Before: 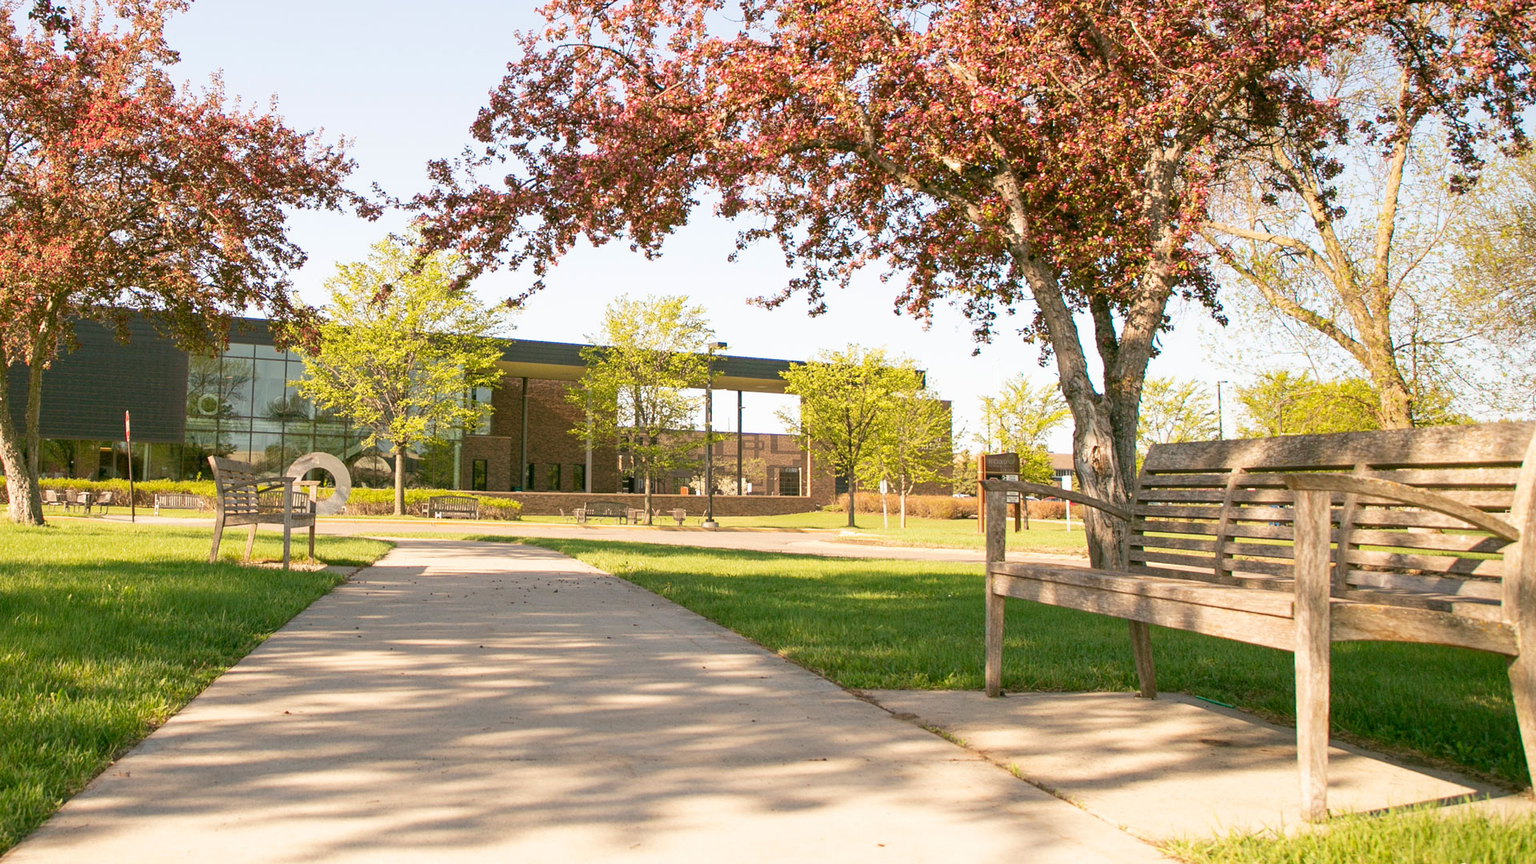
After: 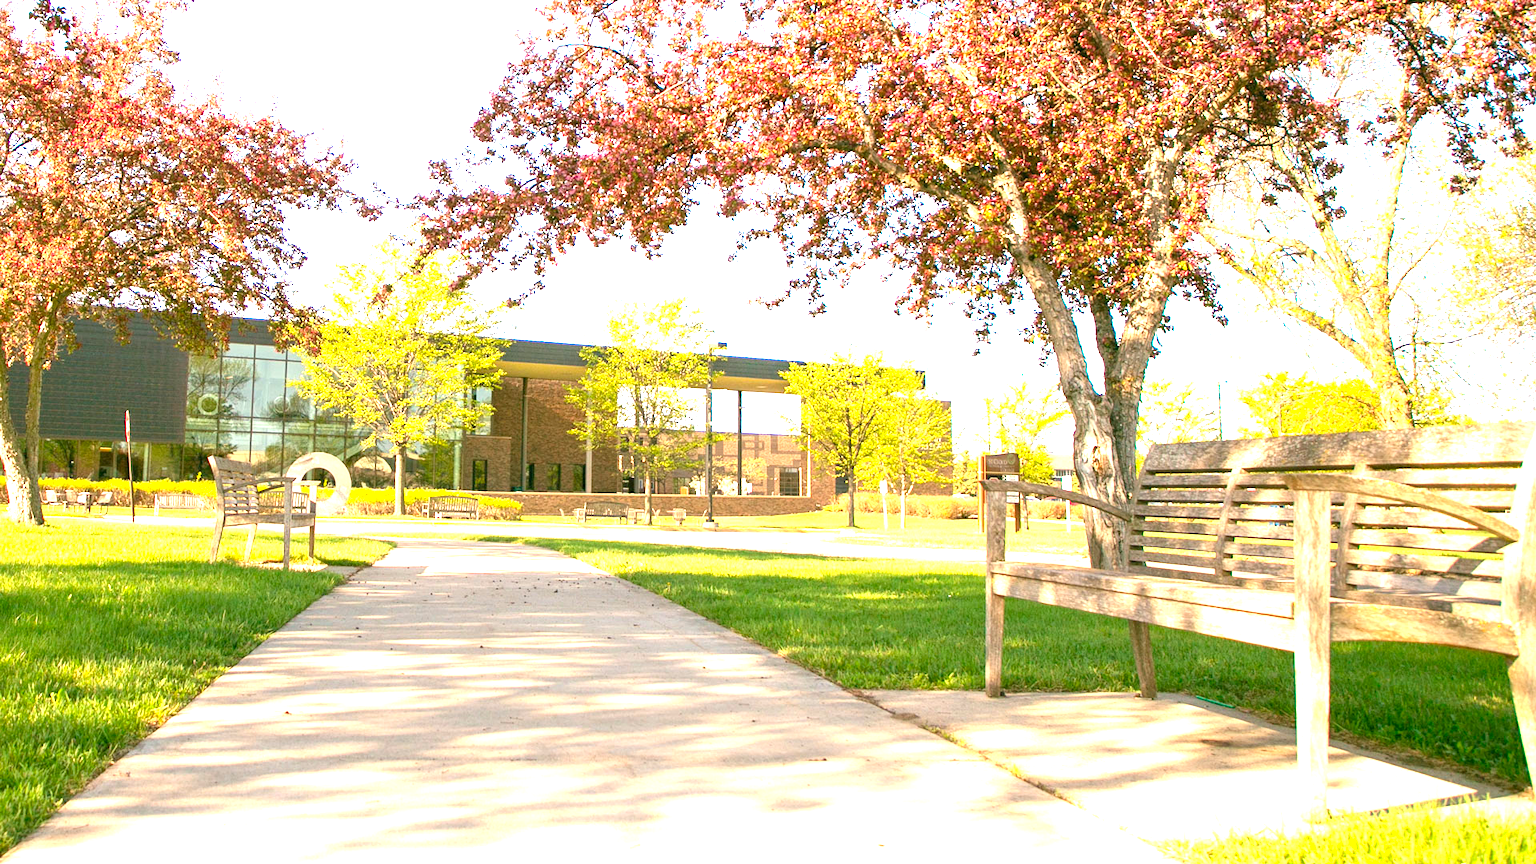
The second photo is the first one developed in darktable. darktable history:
exposure: black level correction 0, exposure 1.379 EV, compensate exposure bias true, compensate highlight preservation false
contrast brightness saturation: saturation 0.13
